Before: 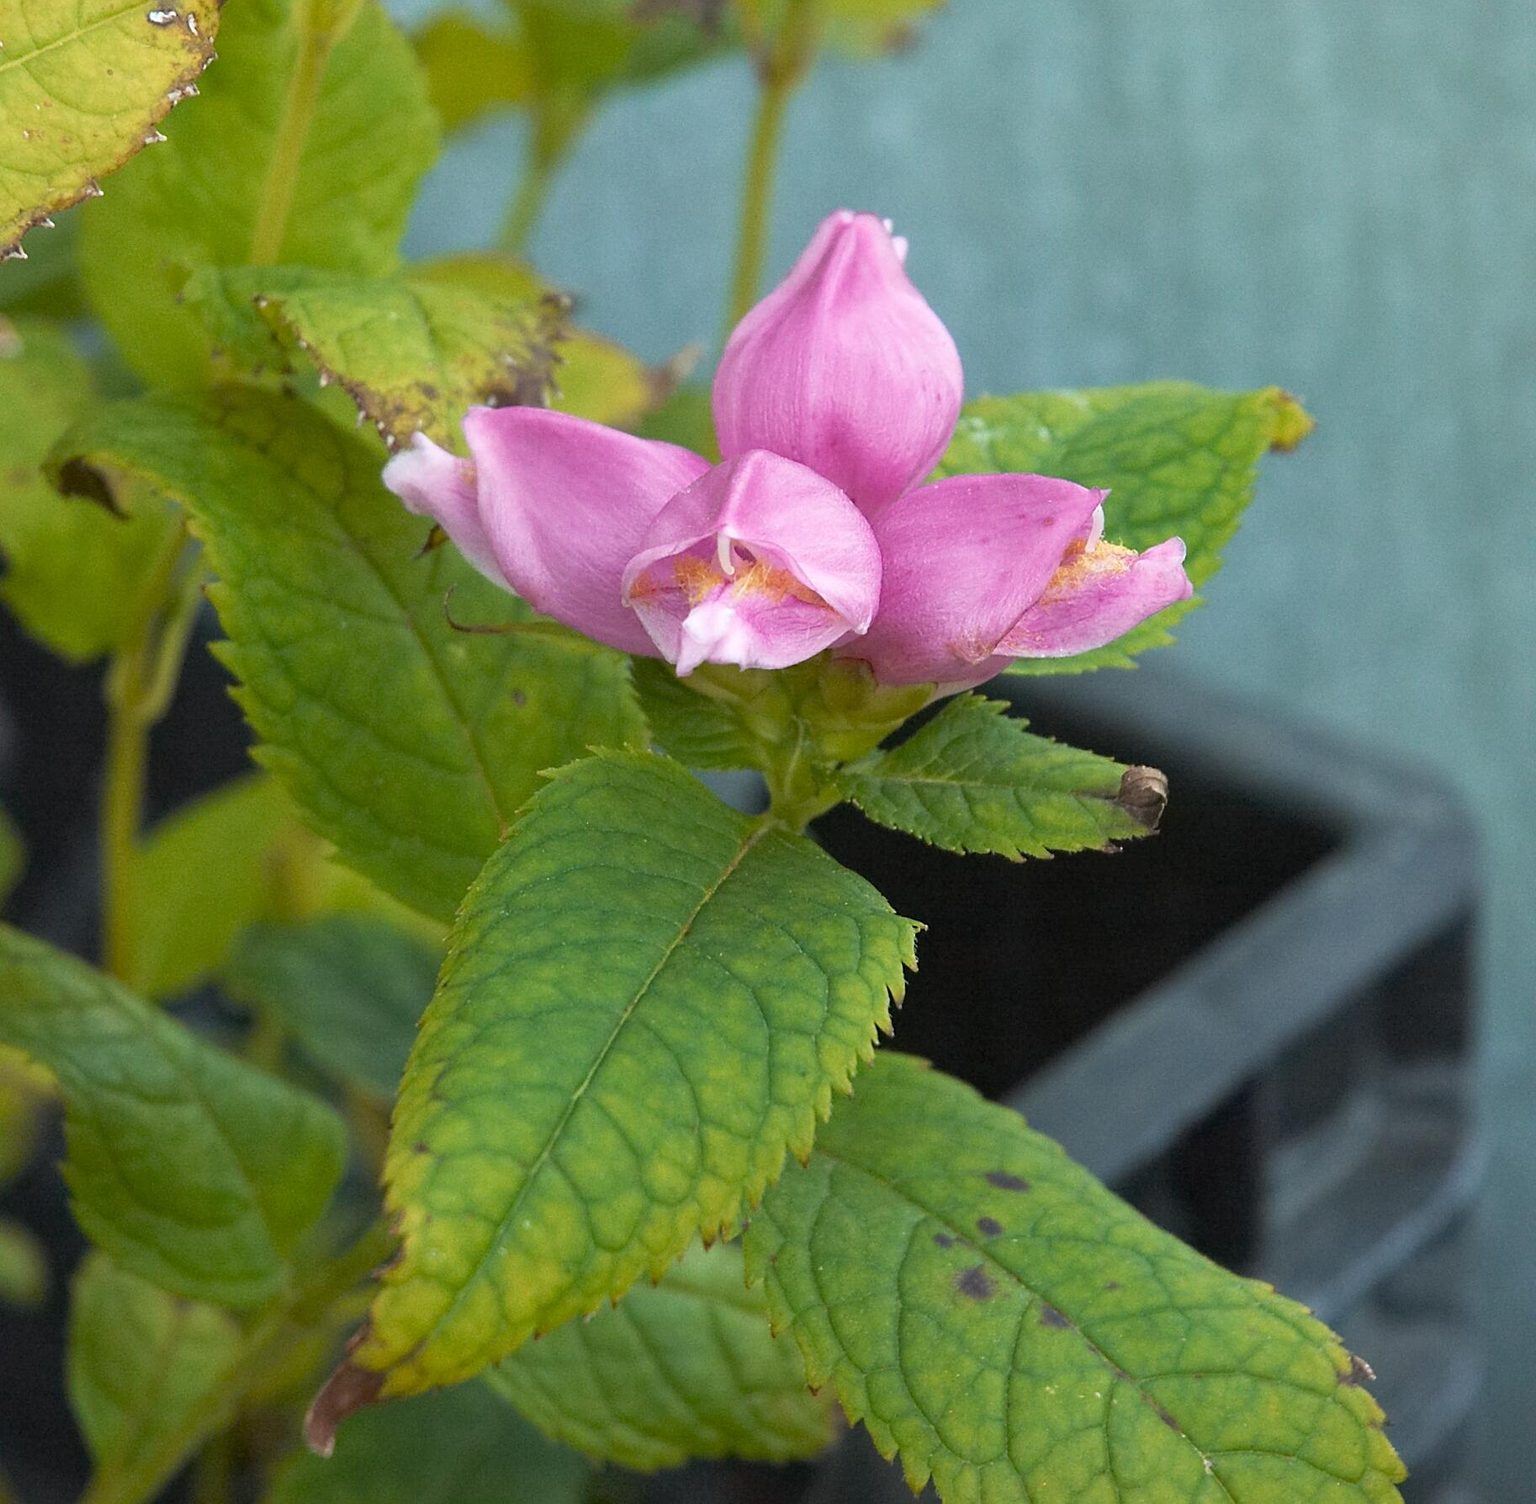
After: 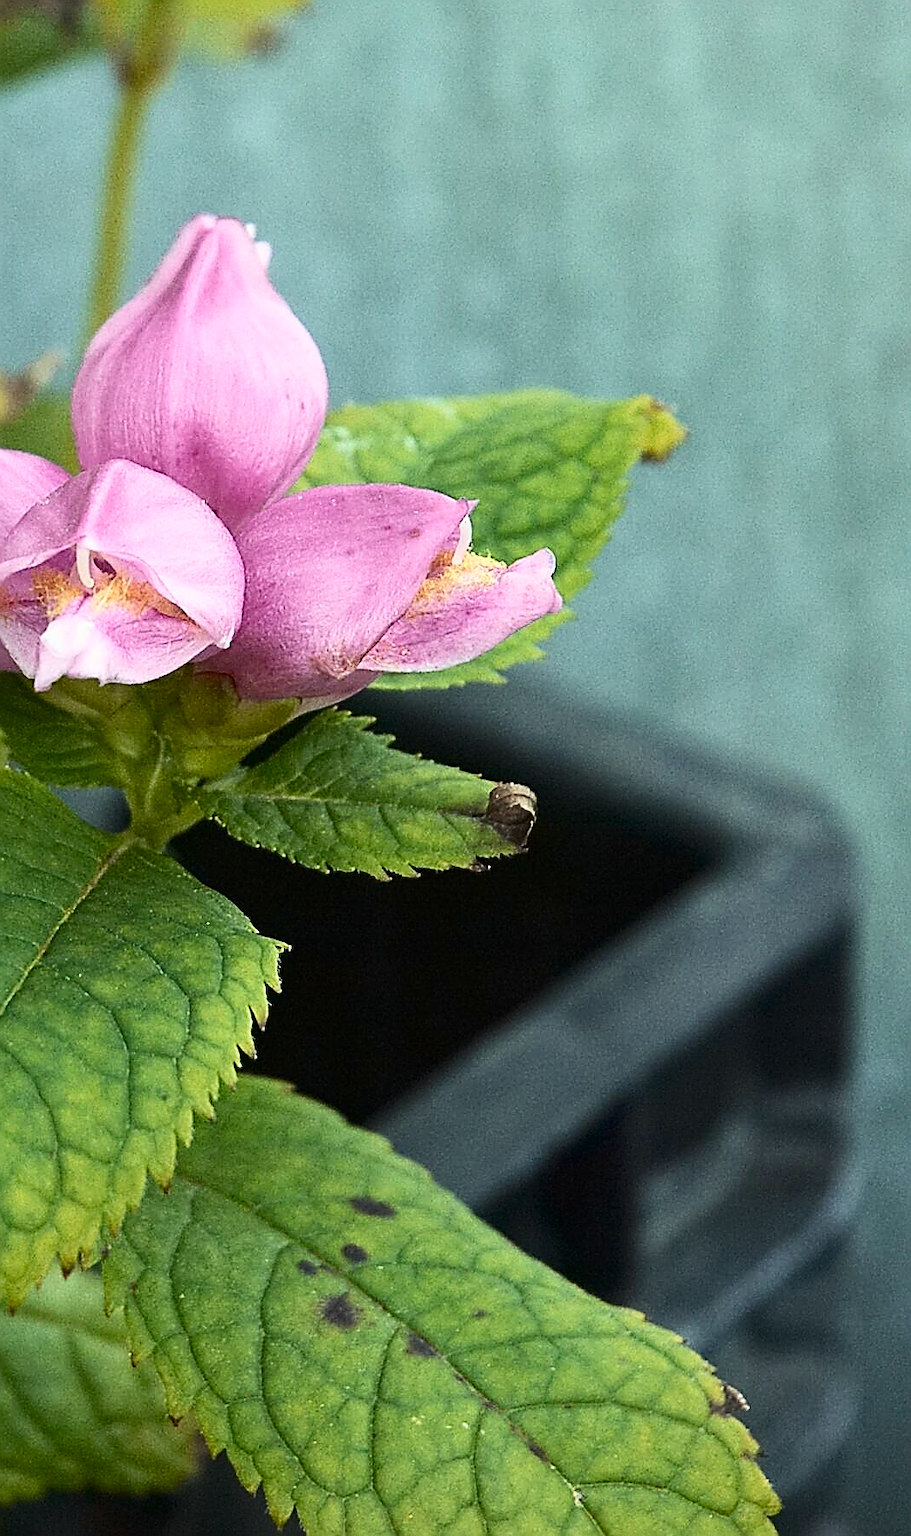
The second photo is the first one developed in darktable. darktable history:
color correction: highlights a* -4.54, highlights b* 5.05, saturation 0.974
crop: left 41.878%
contrast brightness saturation: contrast 0.273
tone curve: curves: ch0 [(0, 0) (0.08, 0.069) (0.4, 0.391) (0.6, 0.609) (0.92, 0.93) (1, 1)], color space Lab, independent channels, preserve colors none
sharpen: amount 0.993
